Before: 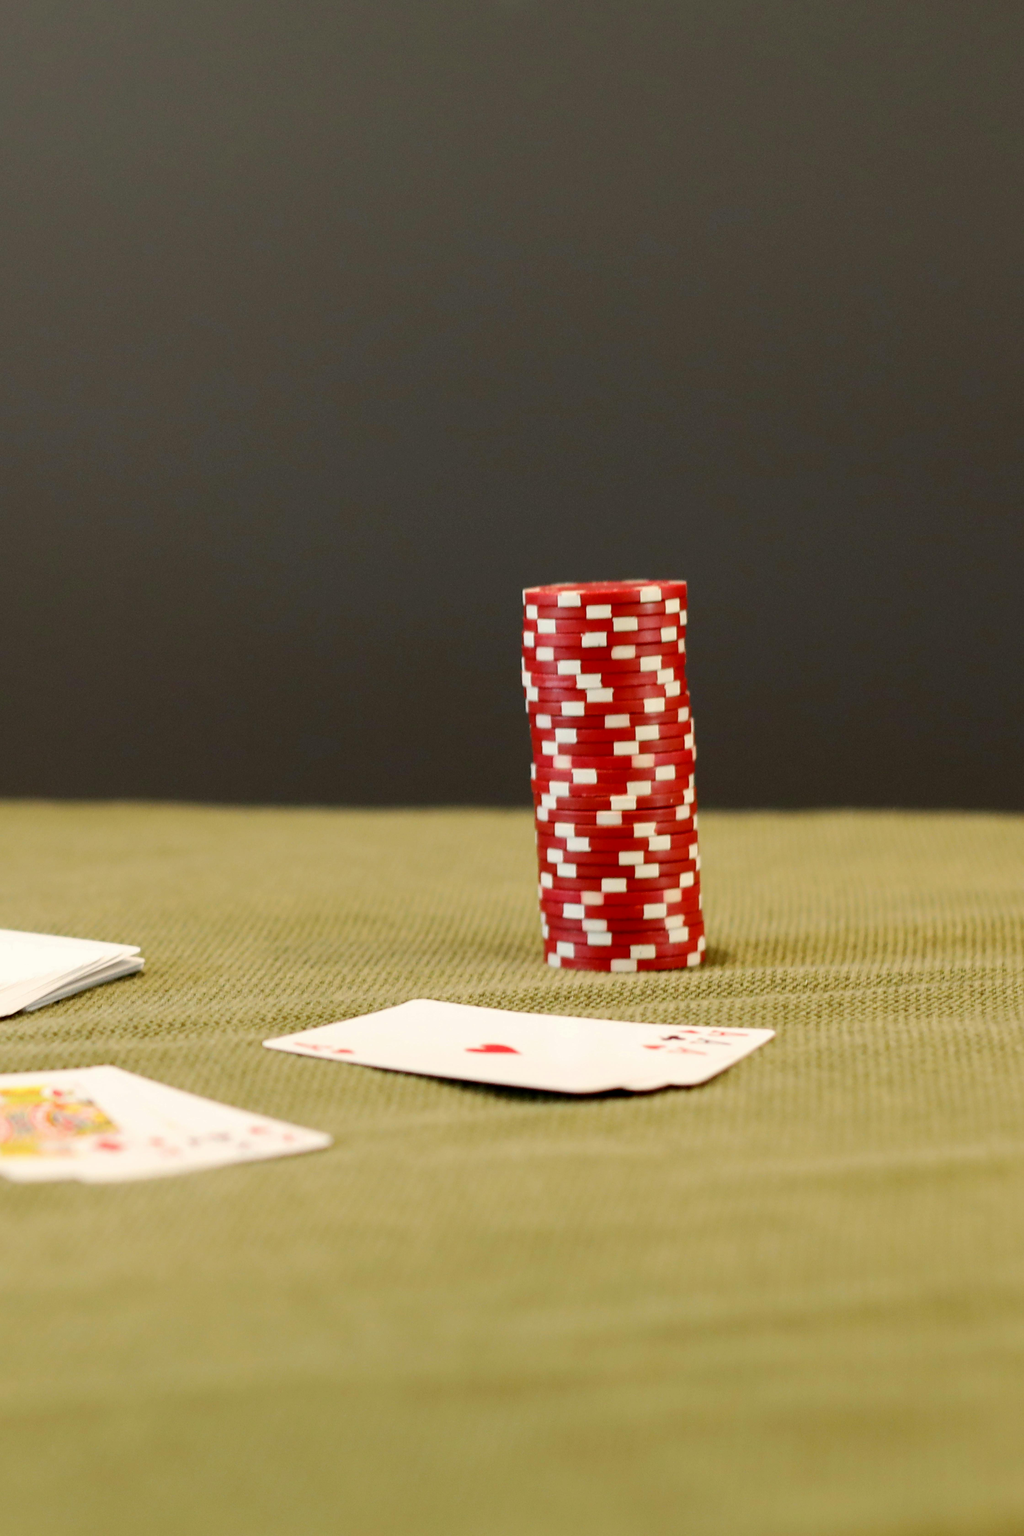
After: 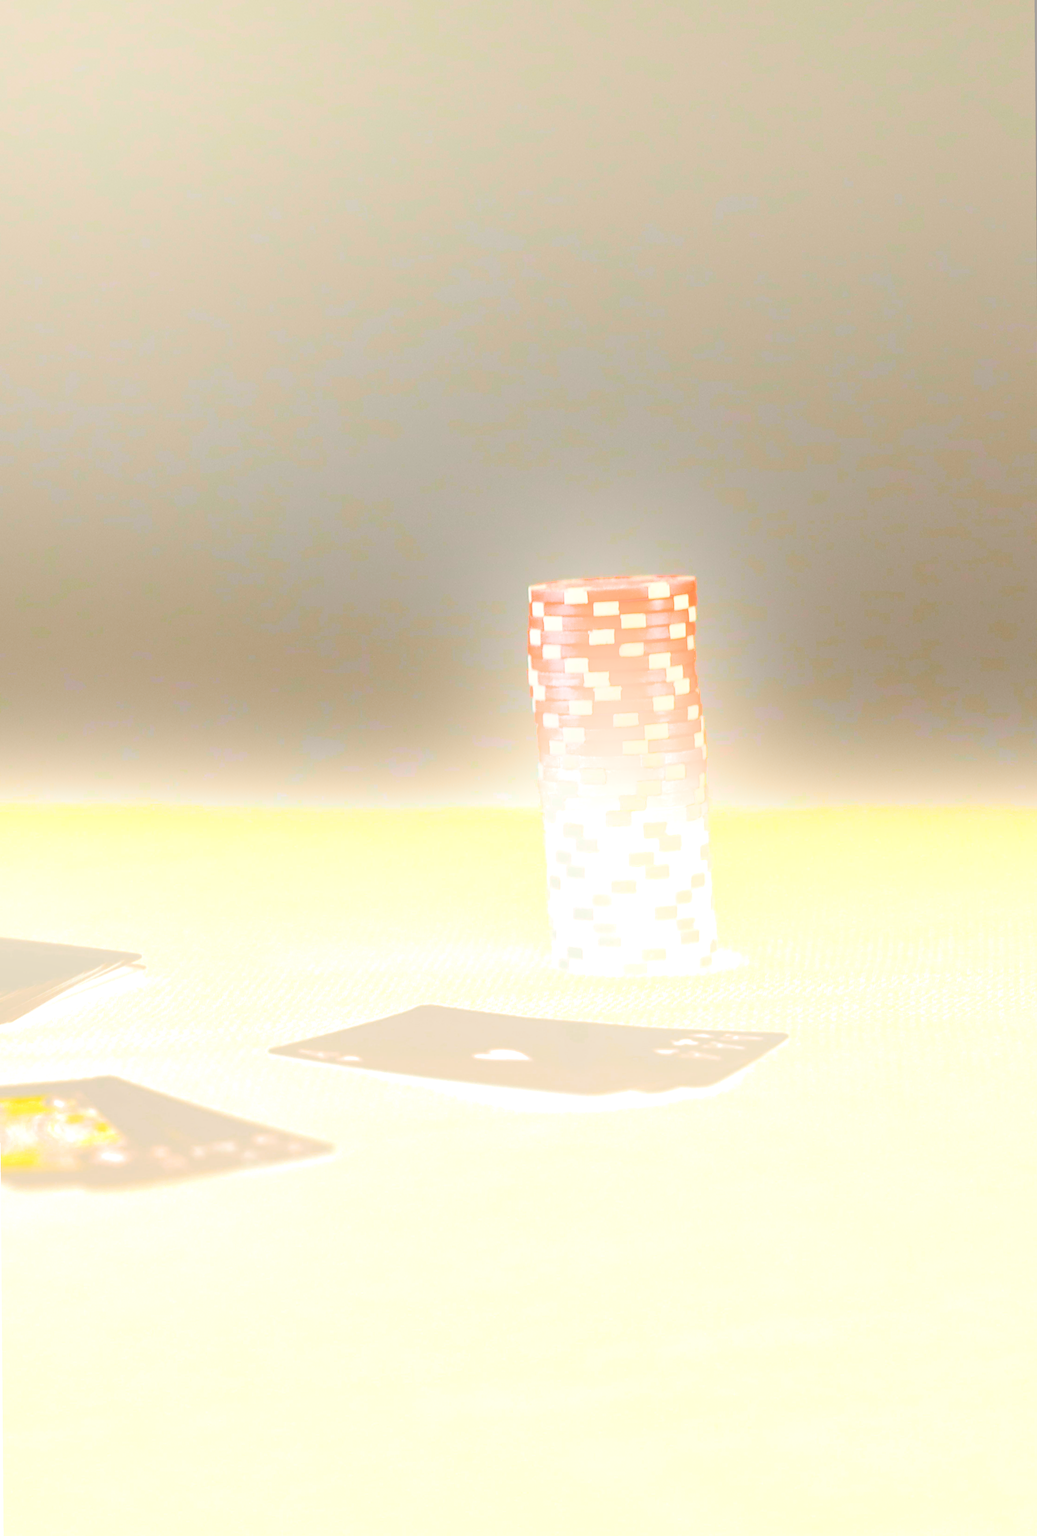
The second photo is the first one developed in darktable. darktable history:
split-toning: shadows › hue 37.98°, highlights › hue 185.58°, balance -55.261
exposure: exposure 0.722 EV, compensate highlight preservation false
bloom: size 85%, threshold 5%, strength 85%
color balance rgb: shadows lift › chroma 1%, shadows lift › hue 240.84°, highlights gain › chroma 2%, highlights gain › hue 73.2°, global offset › luminance -0.5%, perceptual saturation grading › global saturation 20%, perceptual saturation grading › highlights -25%, perceptual saturation grading › shadows 50%, global vibrance 15%
rotate and perspective: rotation -0.45°, automatic cropping original format, crop left 0.008, crop right 0.992, crop top 0.012, crop bottom 0.988
